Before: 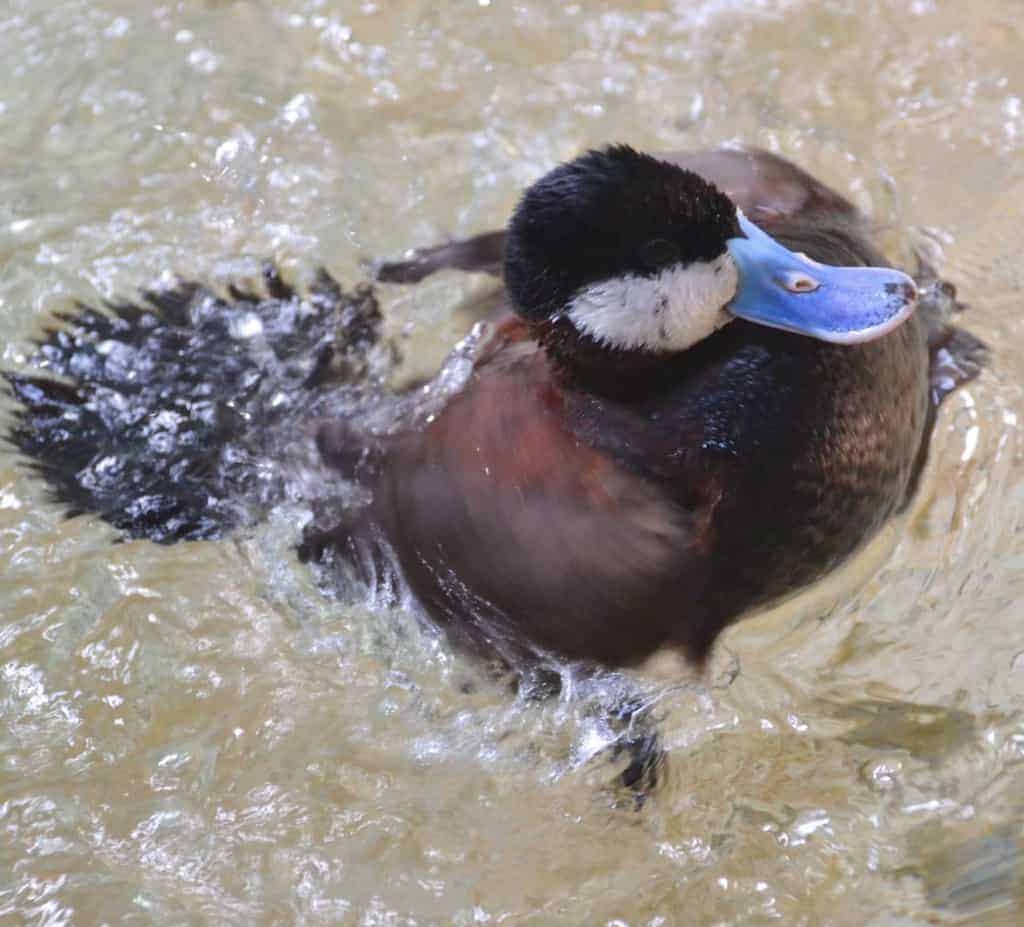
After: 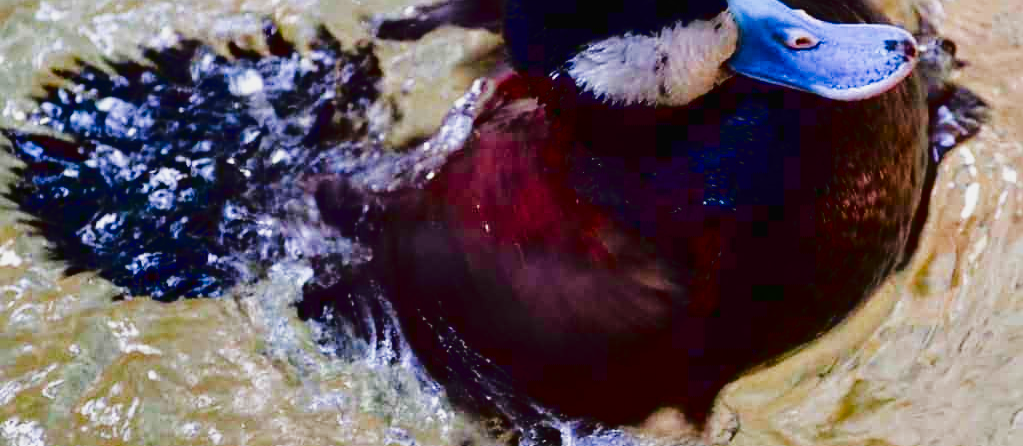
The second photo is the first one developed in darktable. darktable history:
filmic rgb: black relative exposure -7.65 EV, white relative exposure 4.56 EV, hardness 3.61, contrast 1.061, color science v4 (2020)
contrast brightness saturation: brightness -0.995, saturation 0.995
crop and rotate: top 26.243%, bottom 25.592%
tone curve: curves: ch0 [(0, 0.013) (0.129, 0.1) (0.327, 0.382) (0.489, 0.573) (0.66, 0.748) (0.858, 0.926) (1, 0.977)]; ch1 [(0, 0) (0.353, 0.344) (0.45, 0.46) (0.498, 0.495) (0.521, 0.506) (0.563, 0.559) (0.592, 0.585) (0.657, 0.655) (1, 1)]; ch2 [(0, 0) (0.333, 0.346) (0.375, 0.375) (0.427, 0.44) (0.5, 0.501) (0.505, 0.499) (0.528, 0.533) (0.579, 0.61) (0.612, 0.644) (0.66, 0.715) (1, 1)], color space Lab, linked channels, preserve colors none
exposure: black level correction 0, exposure 1.107 EV, compensate highlight preservation false
sharpen: amount 0.212
